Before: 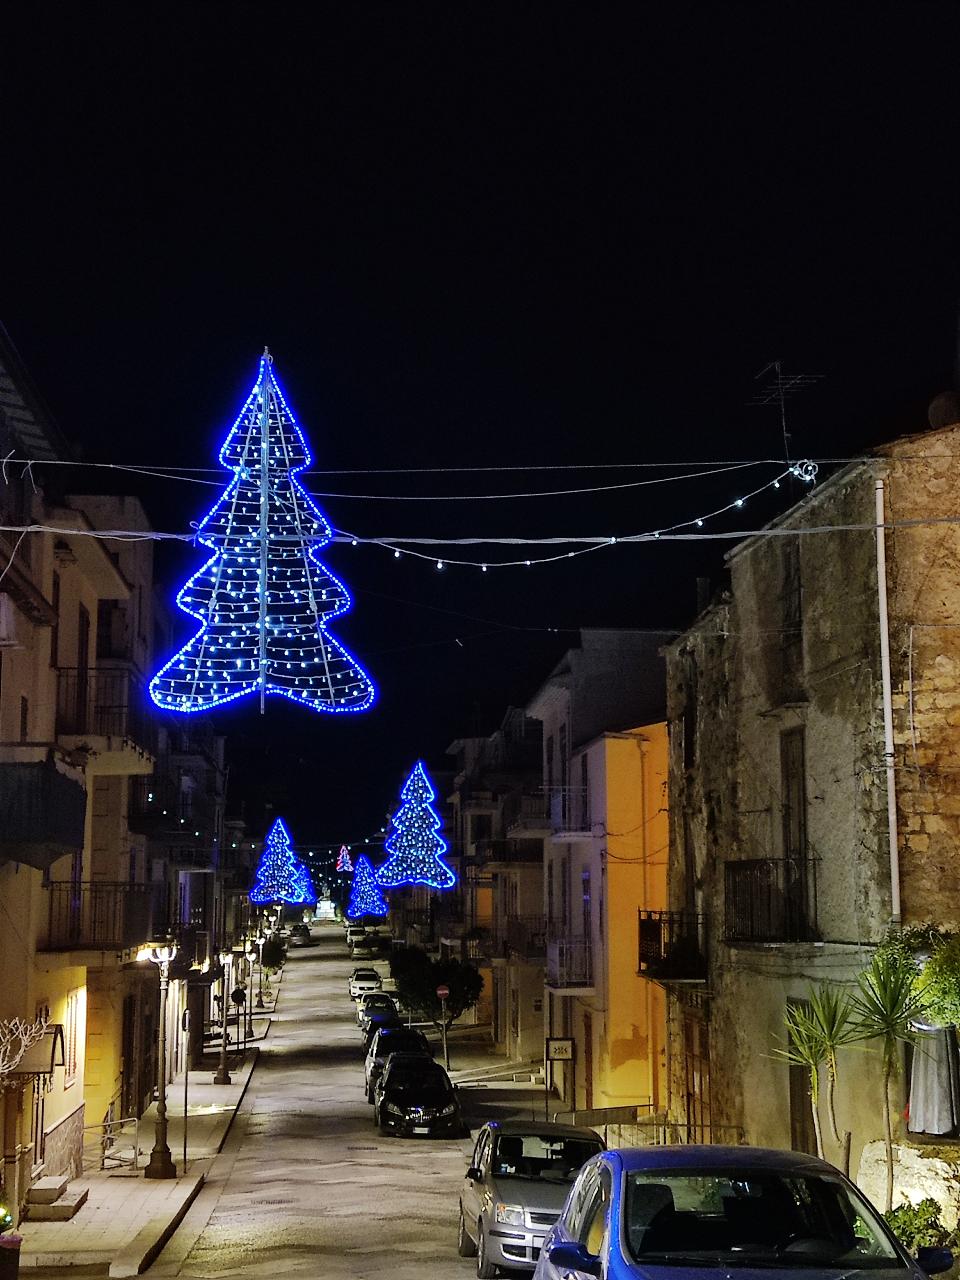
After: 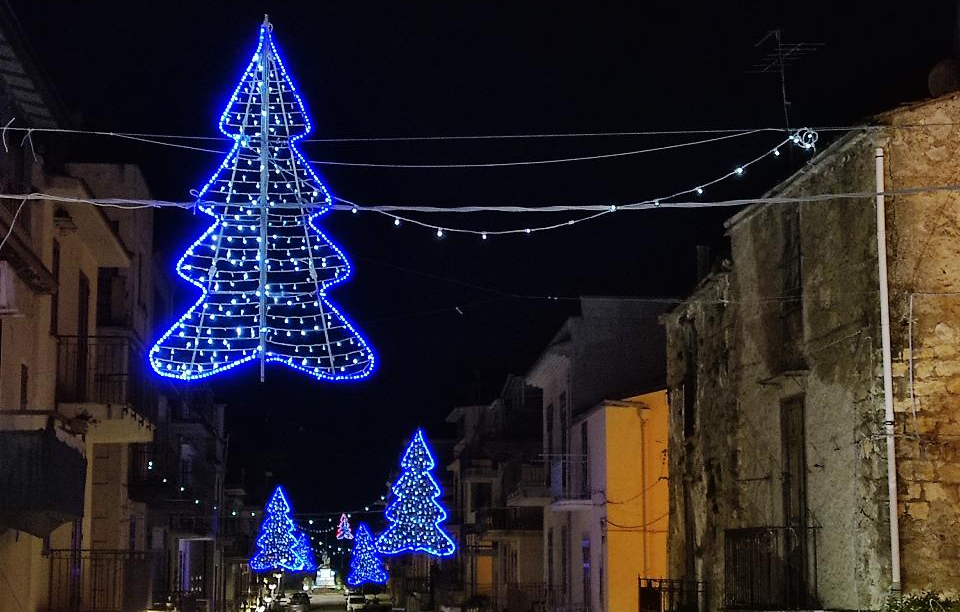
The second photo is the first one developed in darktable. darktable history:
crop and rotate: top 25.97%, bottom 26.157%
tone equalizer: mask exposure compensation -0.508 EV
exposure: compensate highlight preservation false
